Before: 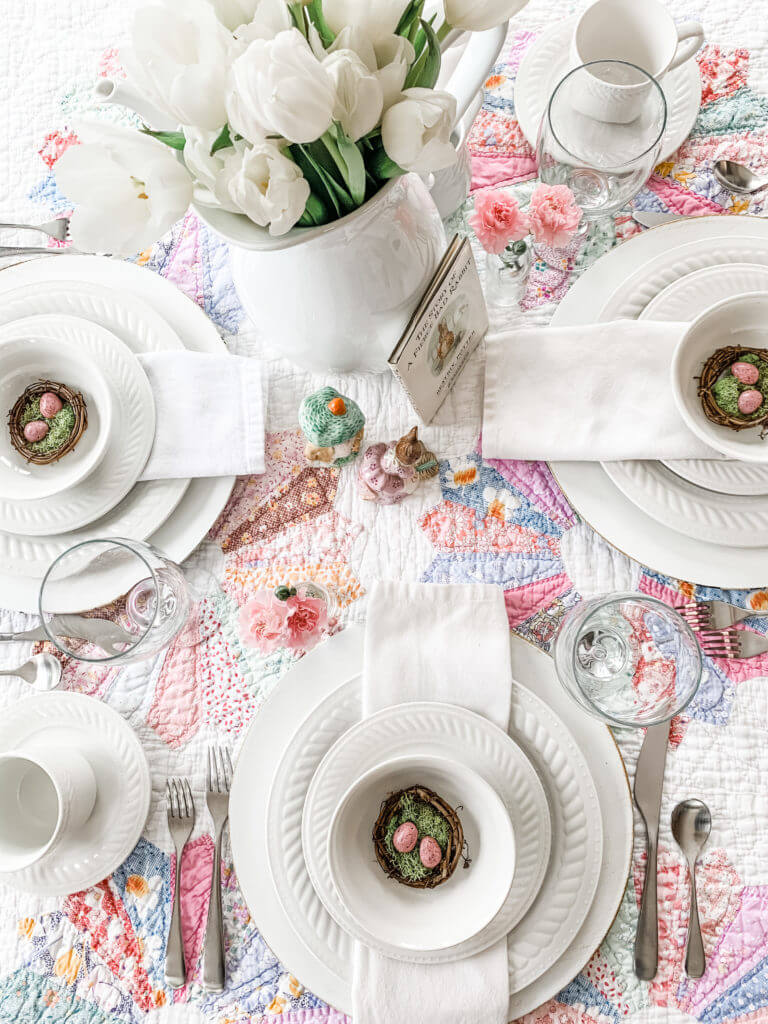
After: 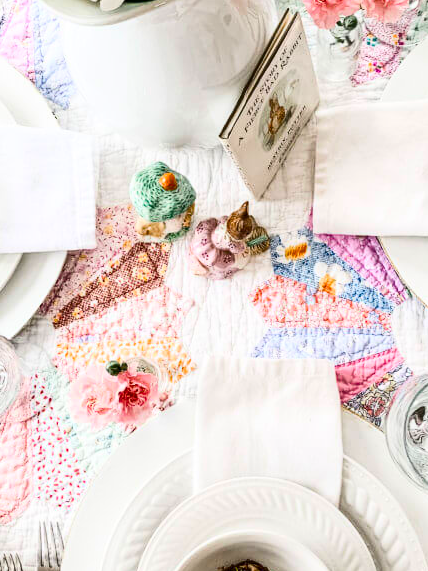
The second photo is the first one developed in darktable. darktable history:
color balance rgb: perceptual saturation grading › global saturation 30%, global vibrance 20%
contrast brightness saturation: contrast 0.28
crop and rotate: left 22.13%, top 22.054%, right 22.026%, bottom 22.102%
